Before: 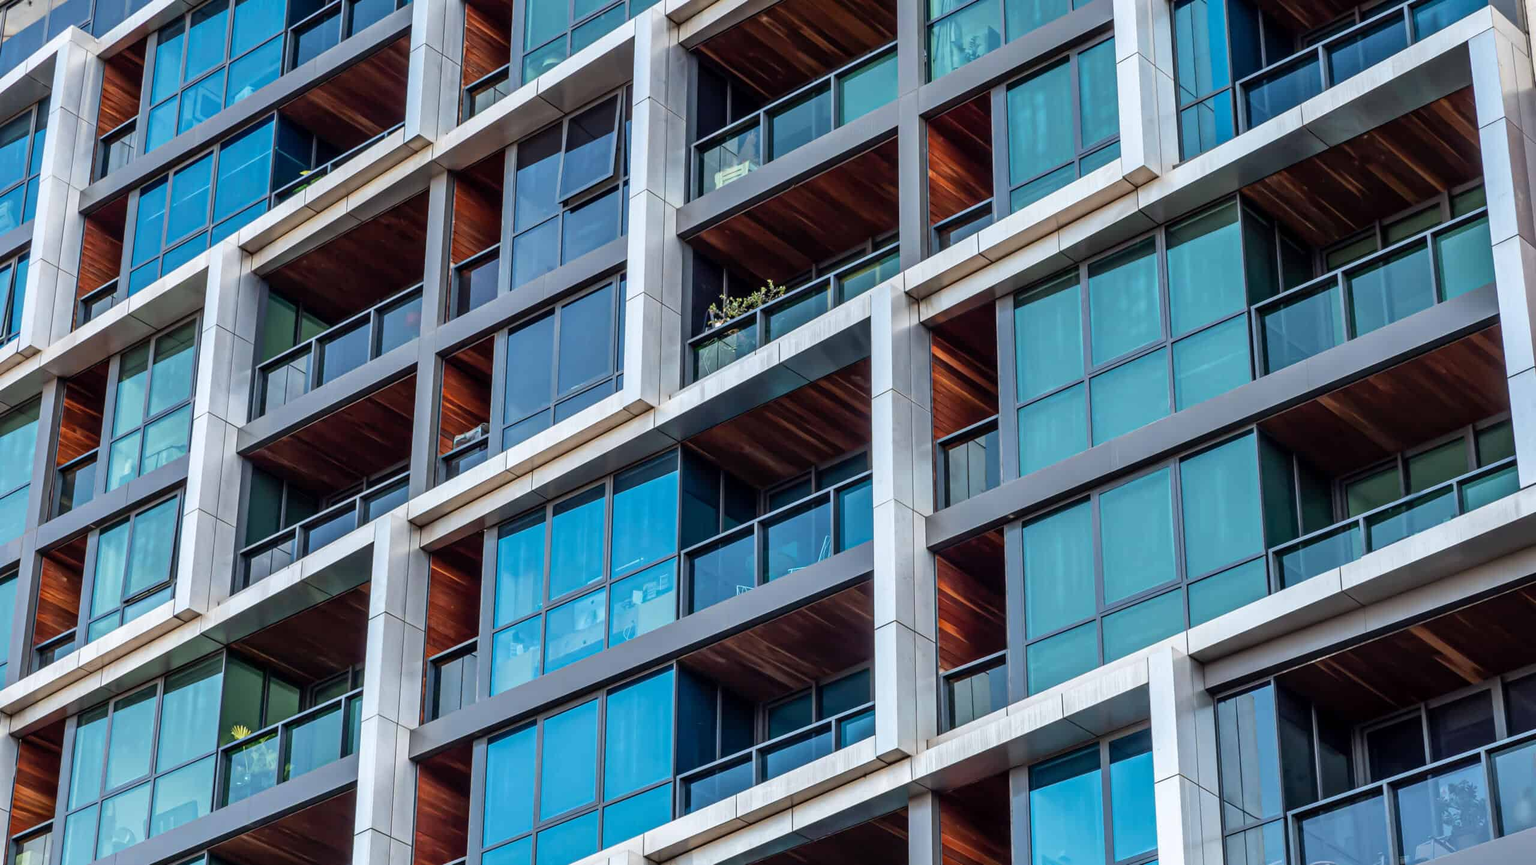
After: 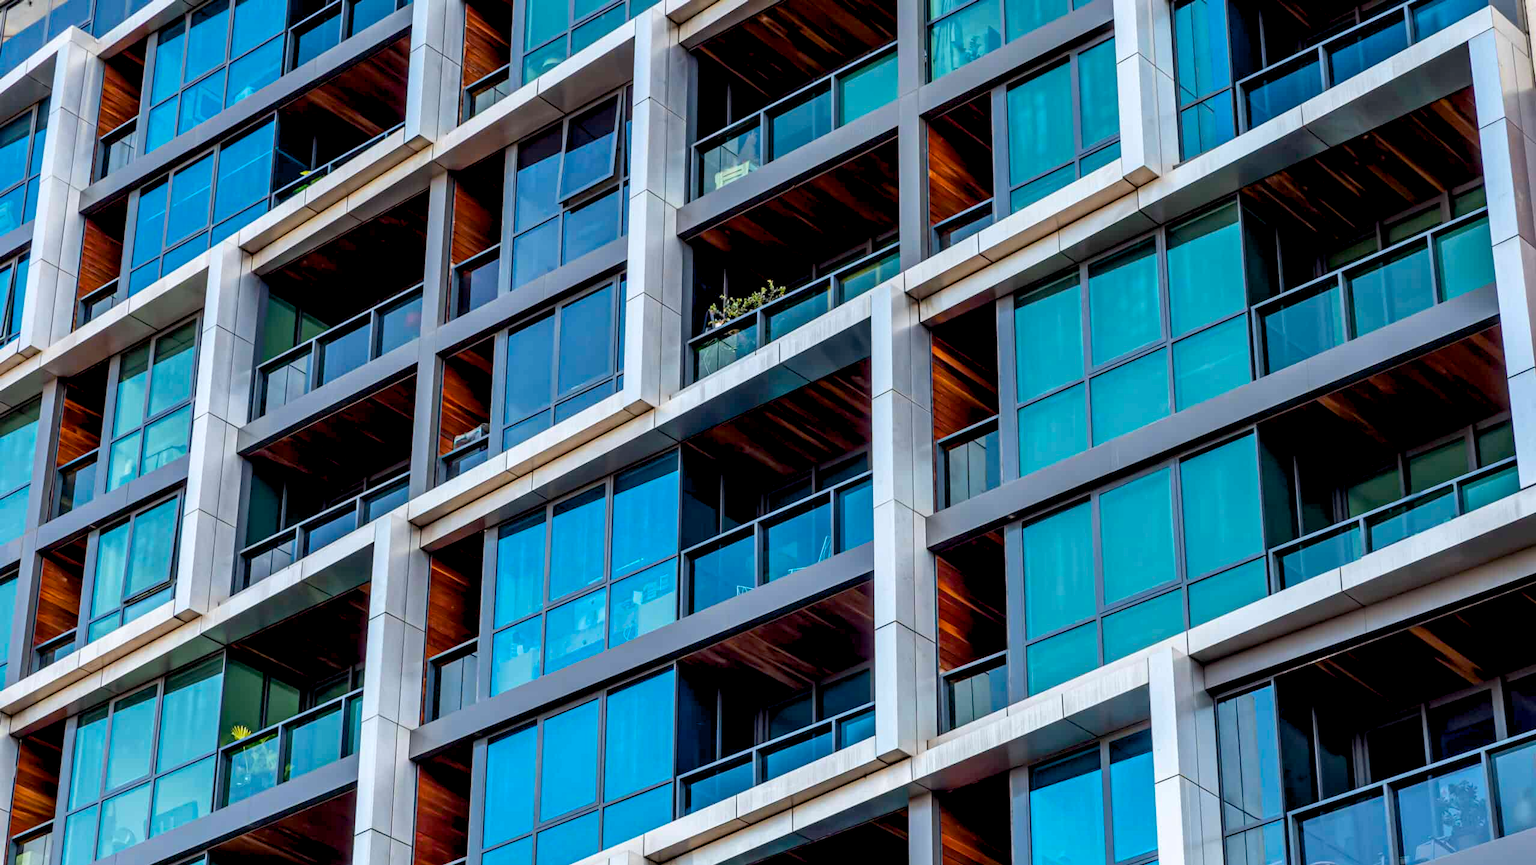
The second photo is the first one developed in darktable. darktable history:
color balance rgb: global offset › luminance -1.022%, linear chroma grading › global chroma 9.042%, perceptual saturation grading › global saturation 15.894%, global vibrance 18.414%
